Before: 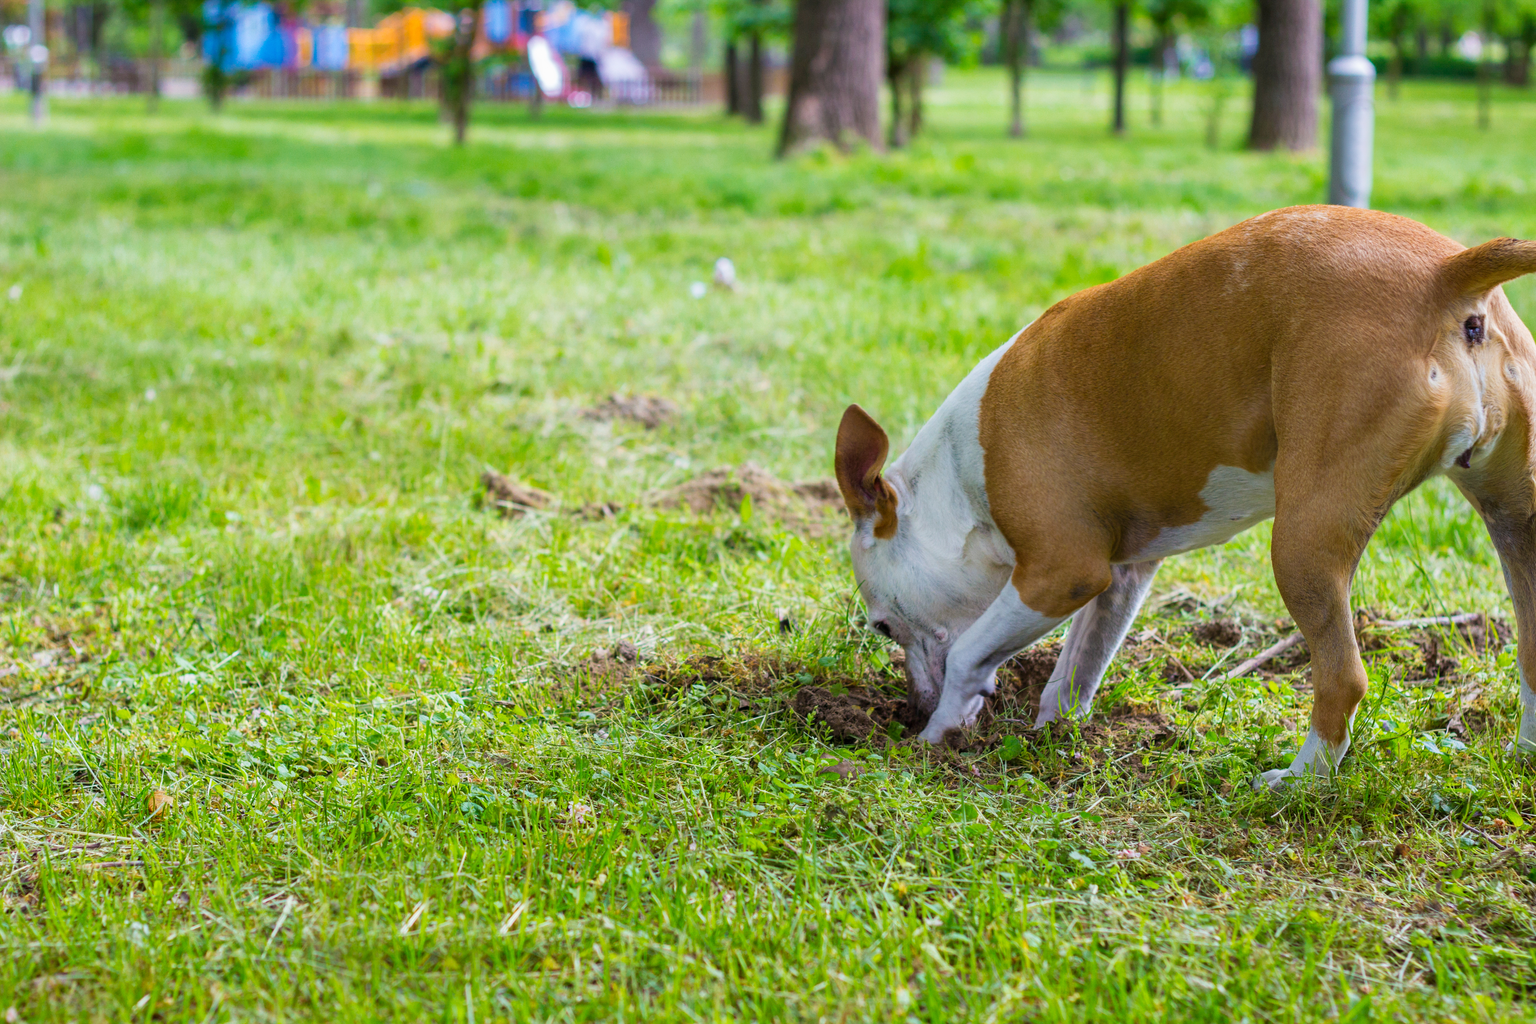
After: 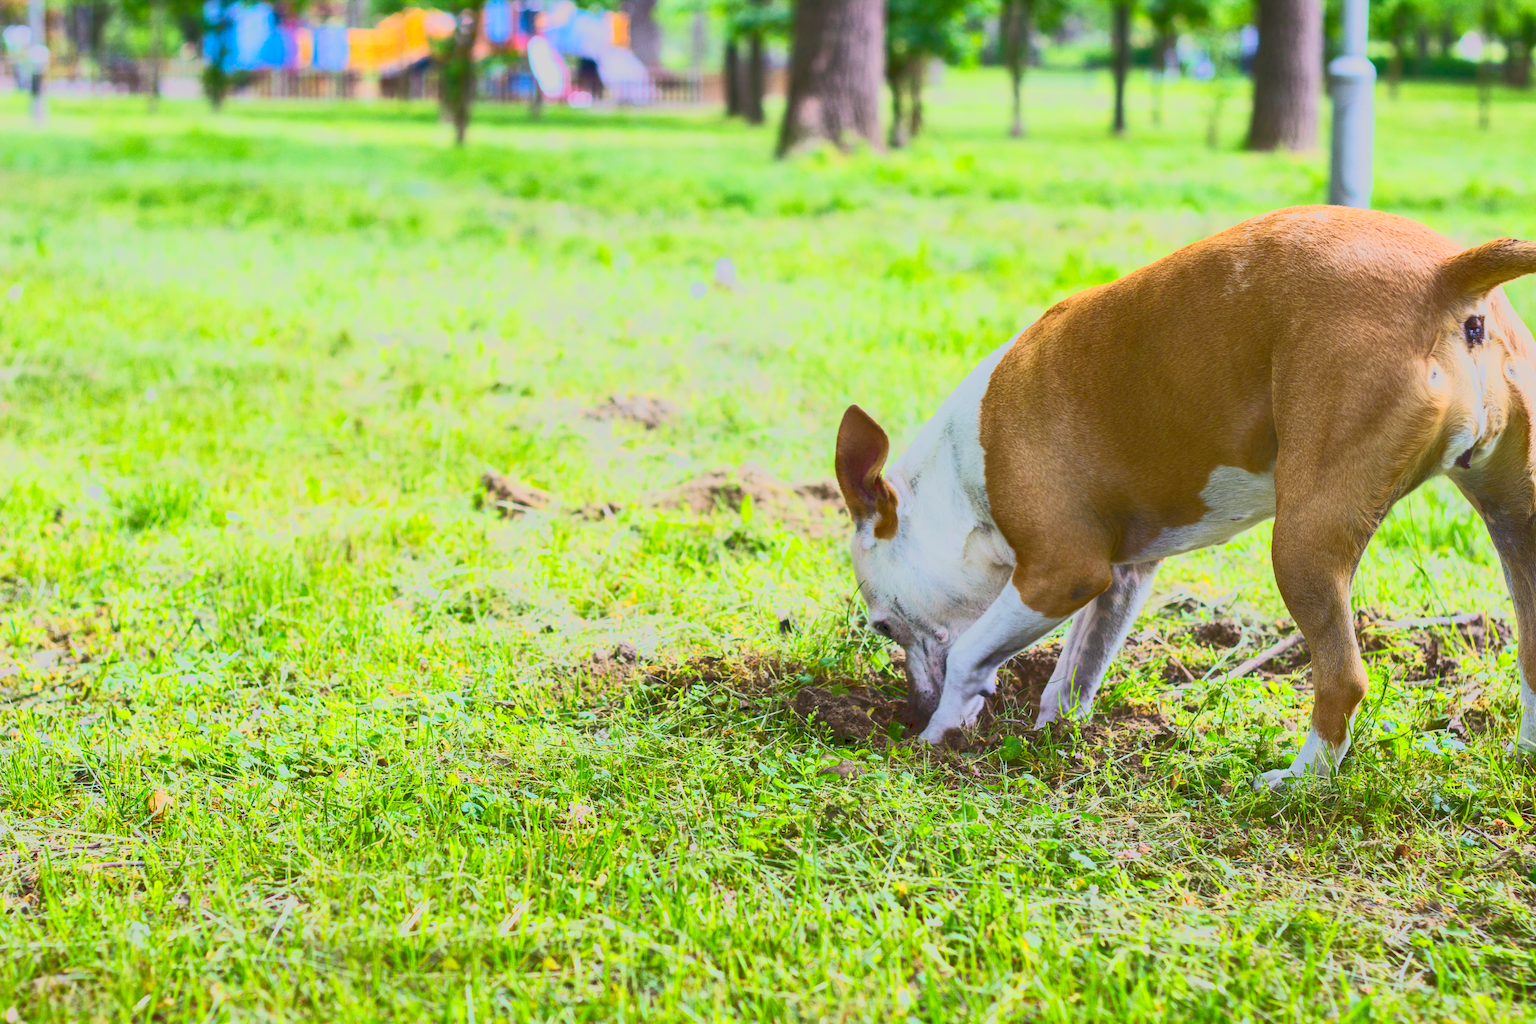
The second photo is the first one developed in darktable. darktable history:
exposure: black level correction 0.001, exposure 0.5 EV, compensate exposure bias true, compensate highlight preservation false
tone curve: curves: ch0 [(0, 0.148) (0.191, 0.225) (0.39, 0.373) (0.669, 0.716) (0.847, 0.818) (1, 0.839)]
